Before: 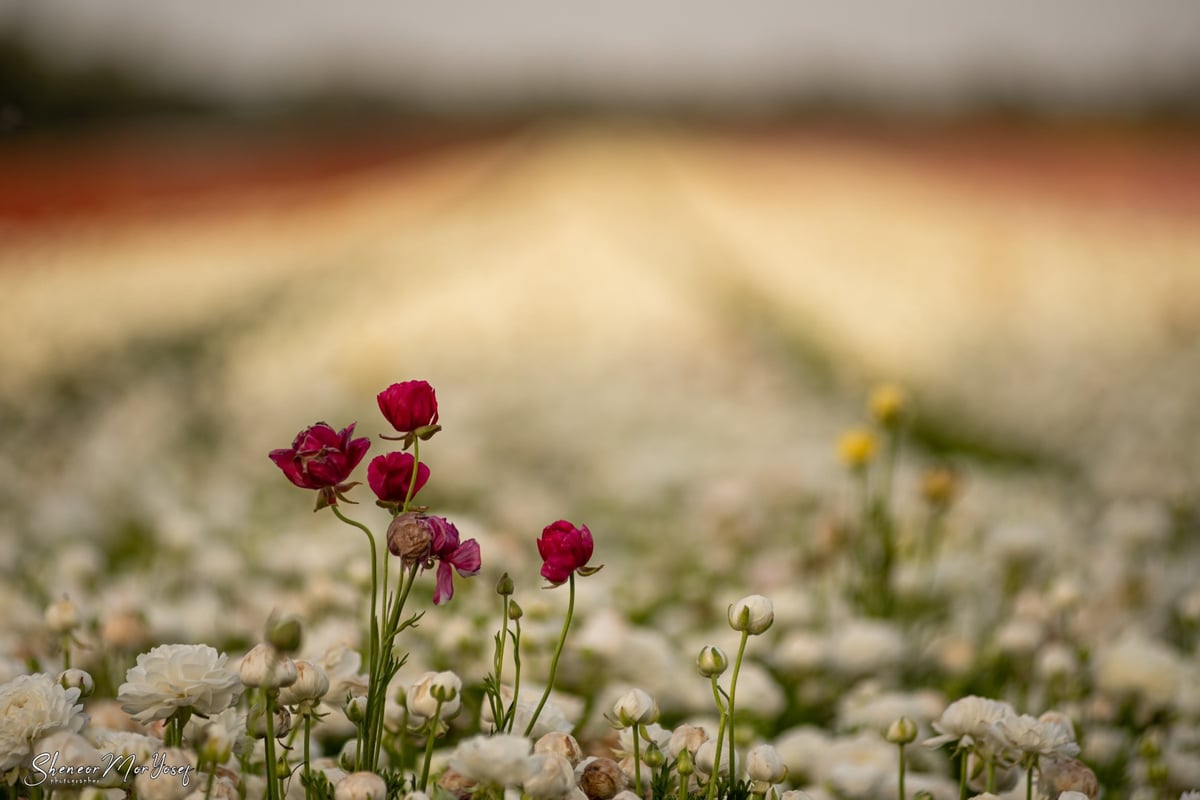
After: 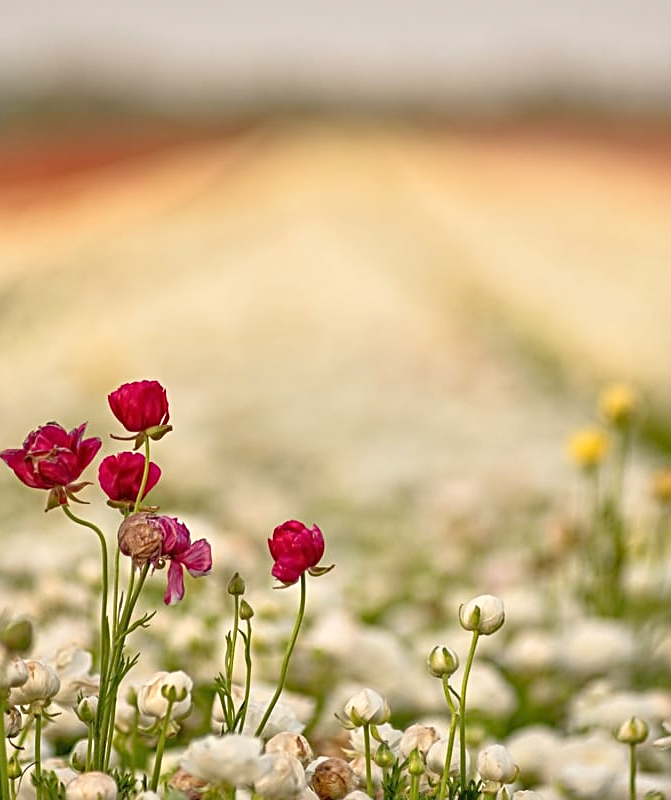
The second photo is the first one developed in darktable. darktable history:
shadows and highlights: shadows -0.829, highlights 39
crop and rotate: left 22.422%, right 21.607%
tone equalizer: -8 EV 1.98 EV, -7 EV 1.99 EV, -6 EV 2 EV, -5 EV 1.99 EV, -4 EV 1.99 EV, -3 EV 1.48 EV, -2 EV 0.987 EV, -1 EV 0.481 EV
sharpen: radius 2.532, amount 0.624
